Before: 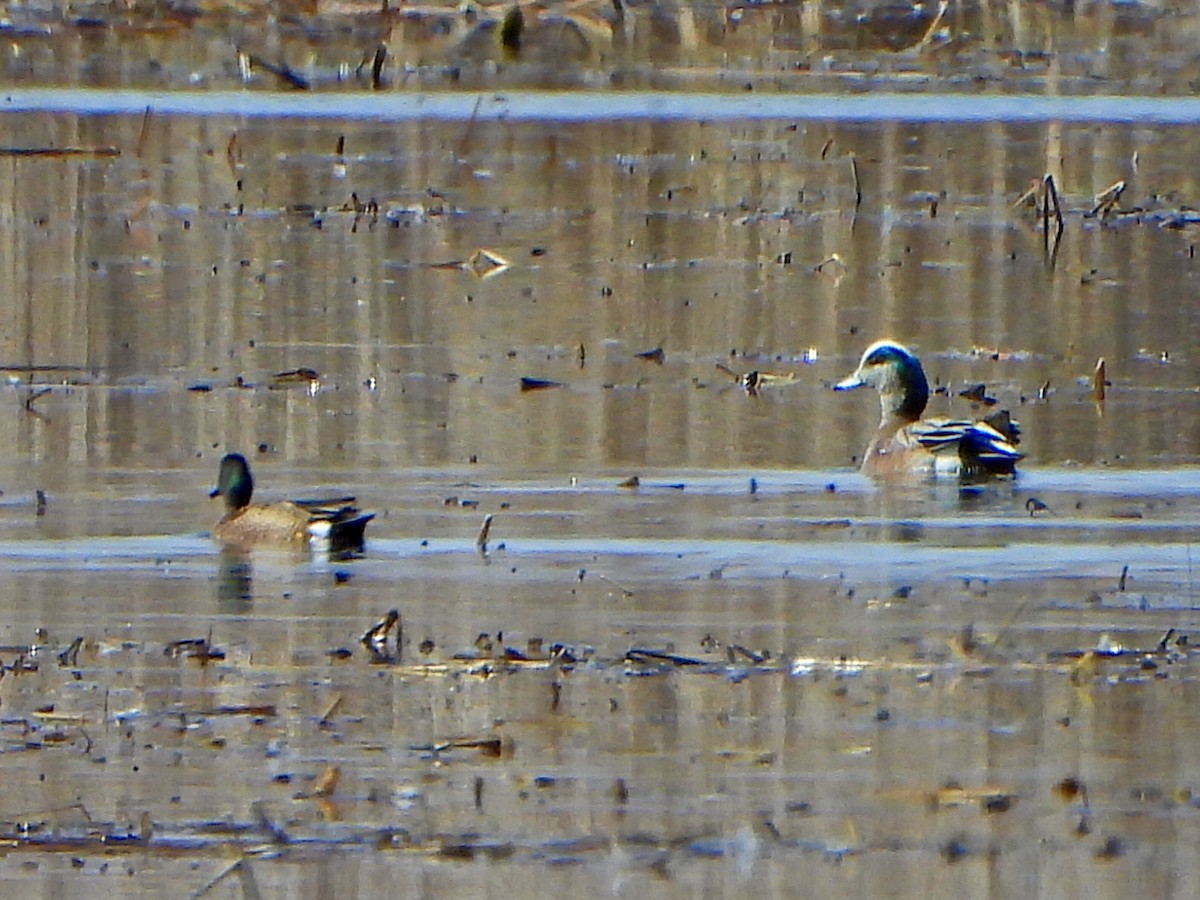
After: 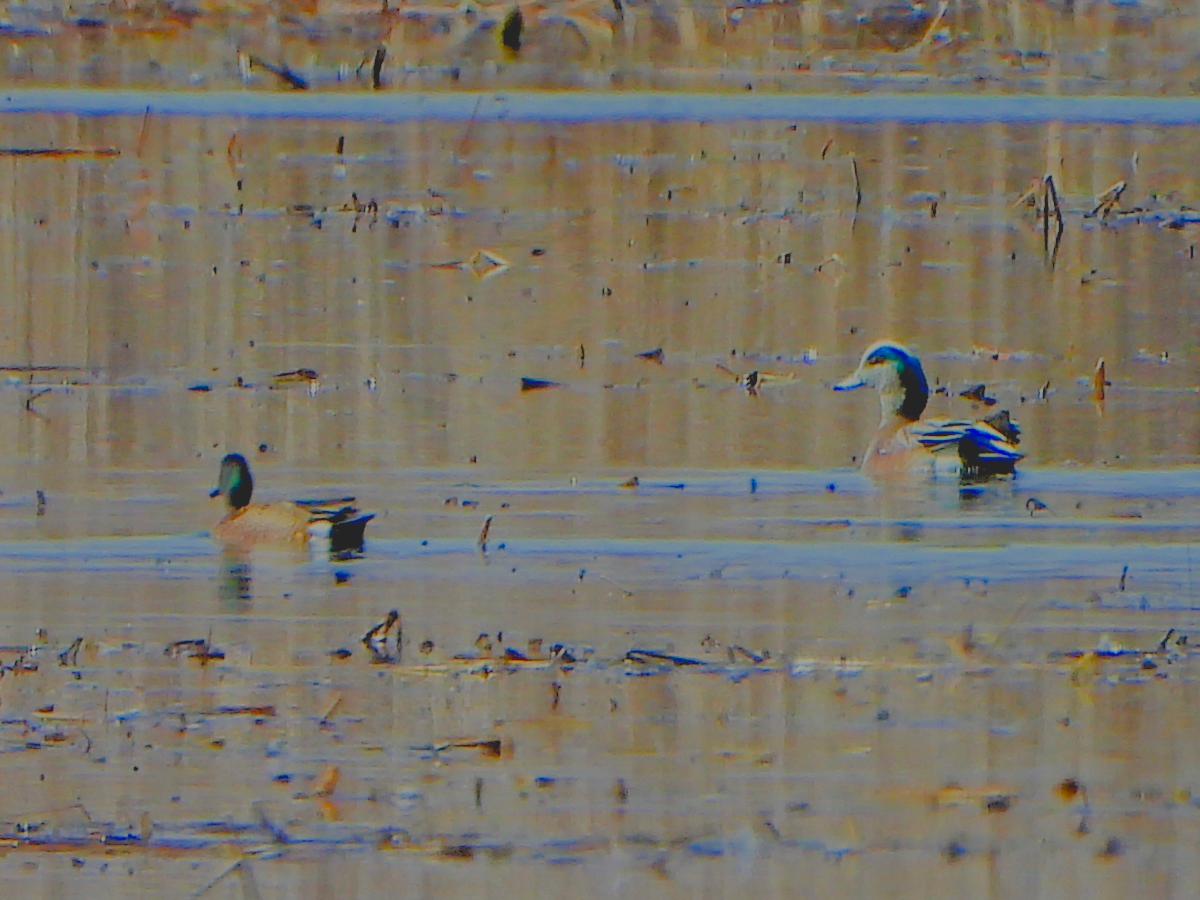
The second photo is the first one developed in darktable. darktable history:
color zones: curves: ch0 [(0, 0.613) (0.01, 0.613) (0.245, 0.448) (0.498, 0.529) (0.642, 0.665) (0.879, 0.777) (0.99, 0.613)]; ch1 [(0, 0) (0.143, 0) (0.286, 0) (0.429, 0) (0.571, 0) (0.714, 0) (0.857, 0)], mix -131.09%
filmic rgb: black relative exposure -4.42 EV, white relative exposure 6.58 EV, hardness 1.85, contrast 0.5
contrast brightness saturation: contrast -0.28
